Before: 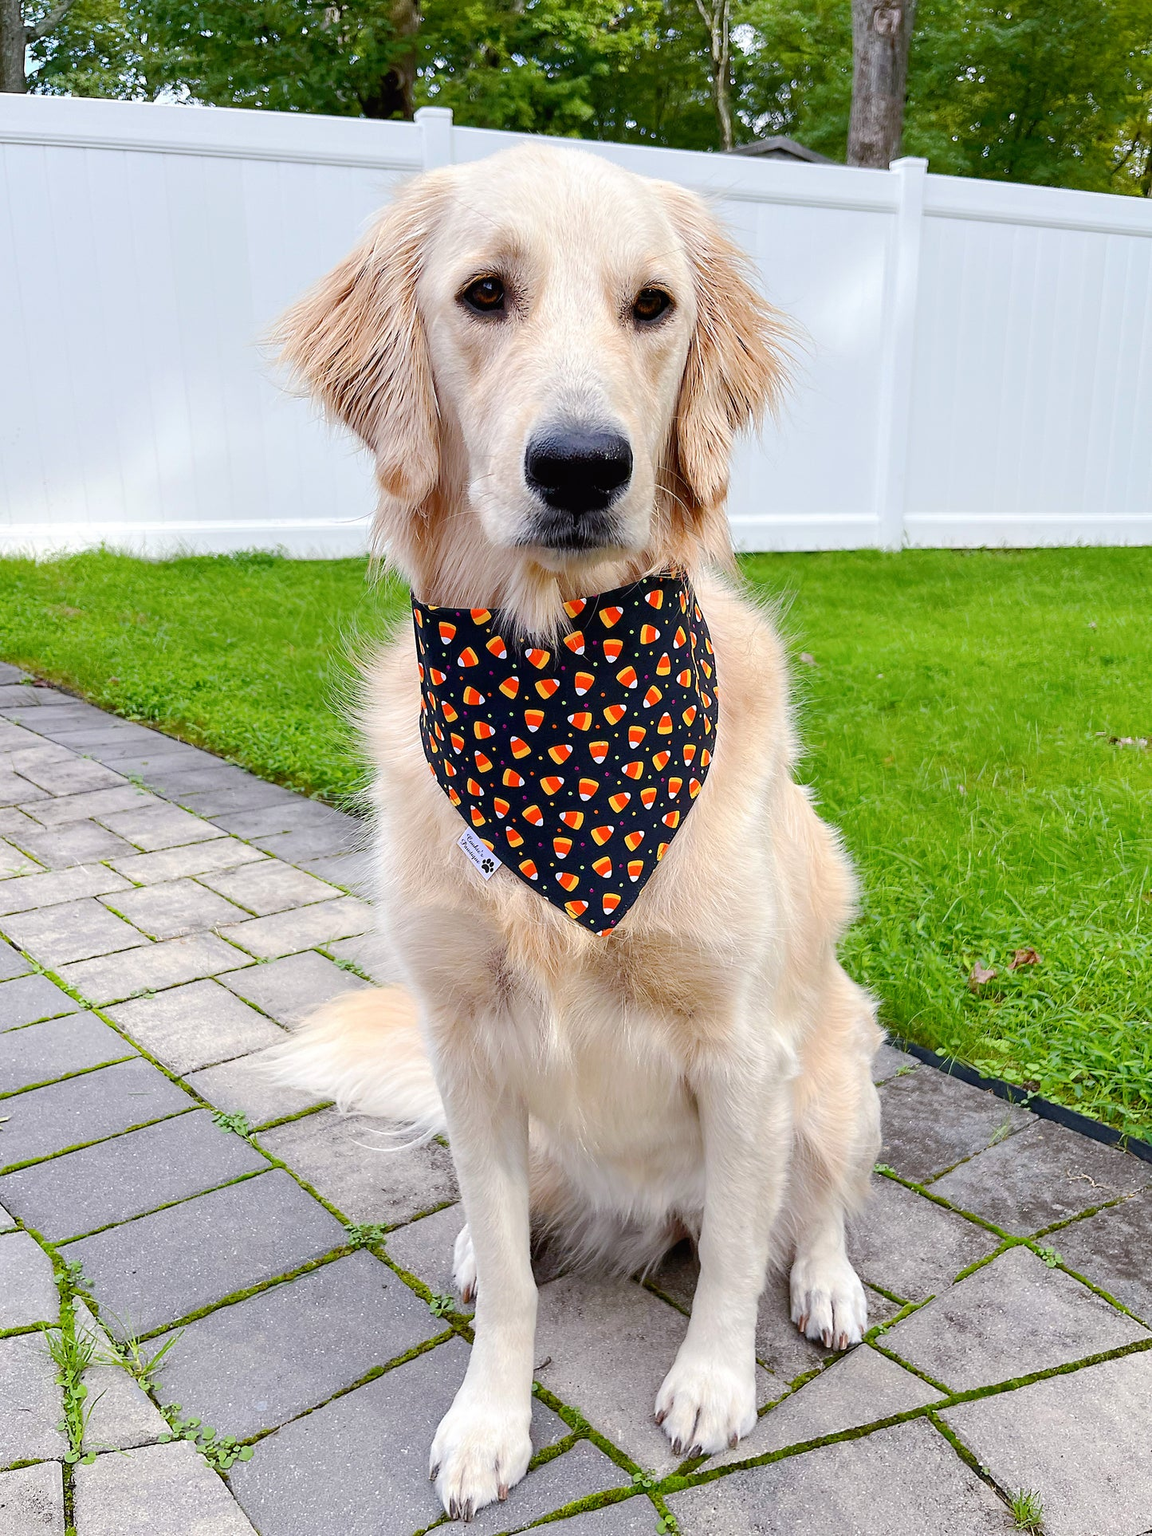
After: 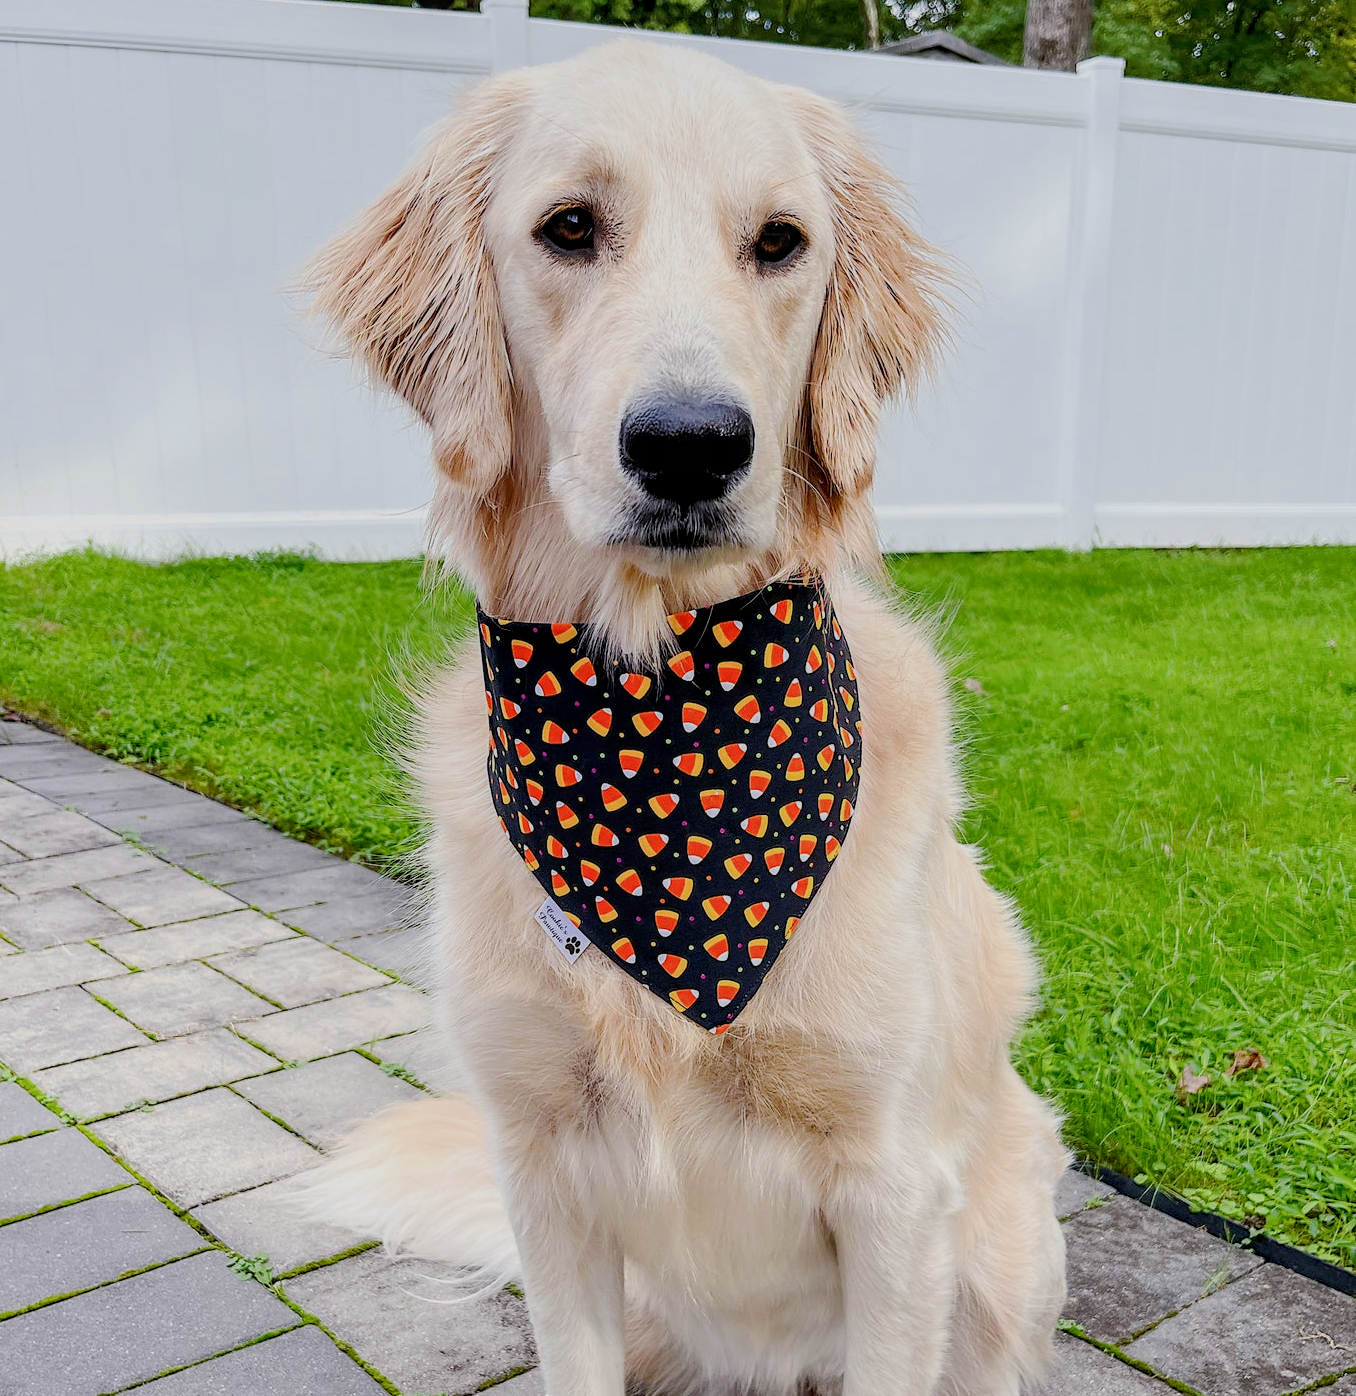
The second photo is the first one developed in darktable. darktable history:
local contrast: detail 130%
crop: left 2.737%, top 7.287%, right 3.421%, bottom 20.179%
filmic rgb: black relative exposure -7.65 EV, white relative exposure 4.56 EV, hardness 3.61
exposure: black level correction -0.001, exposure 0.08 EV, compensate highlight preservation false
